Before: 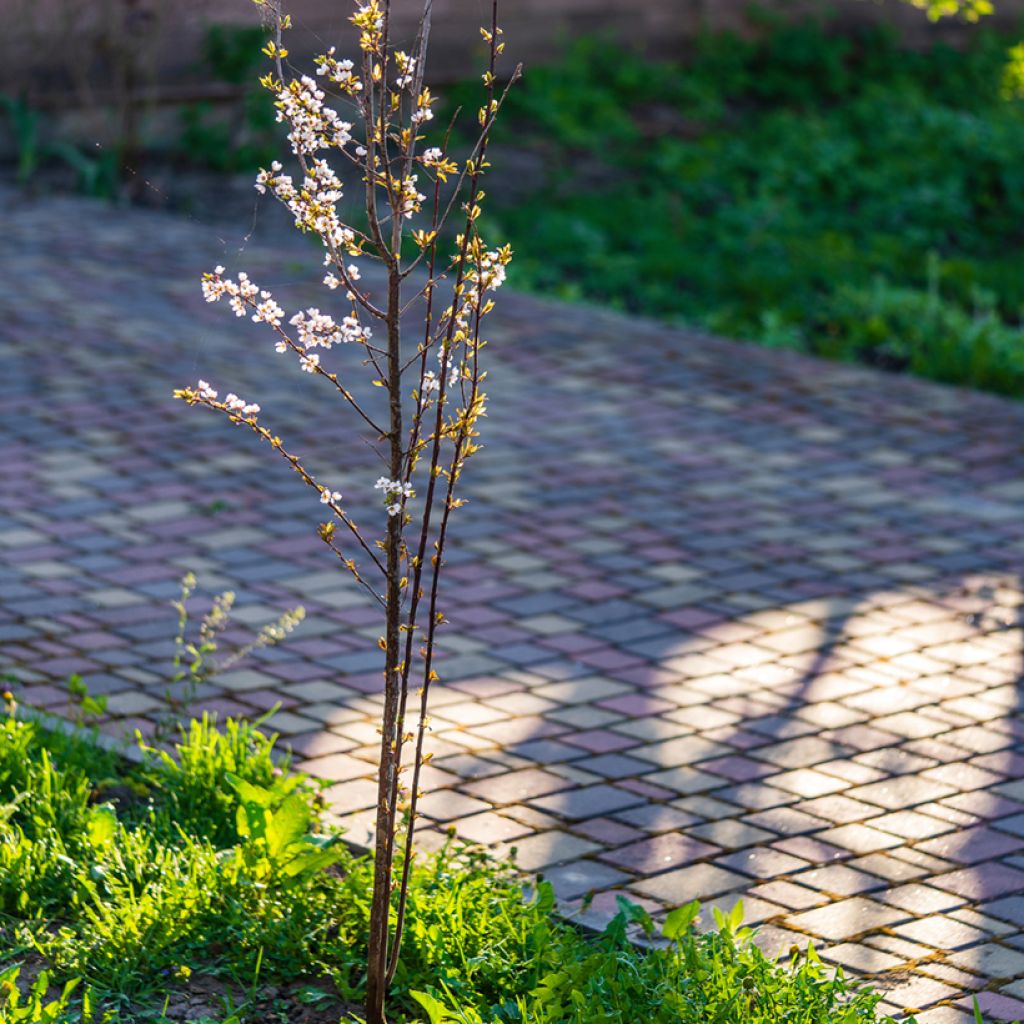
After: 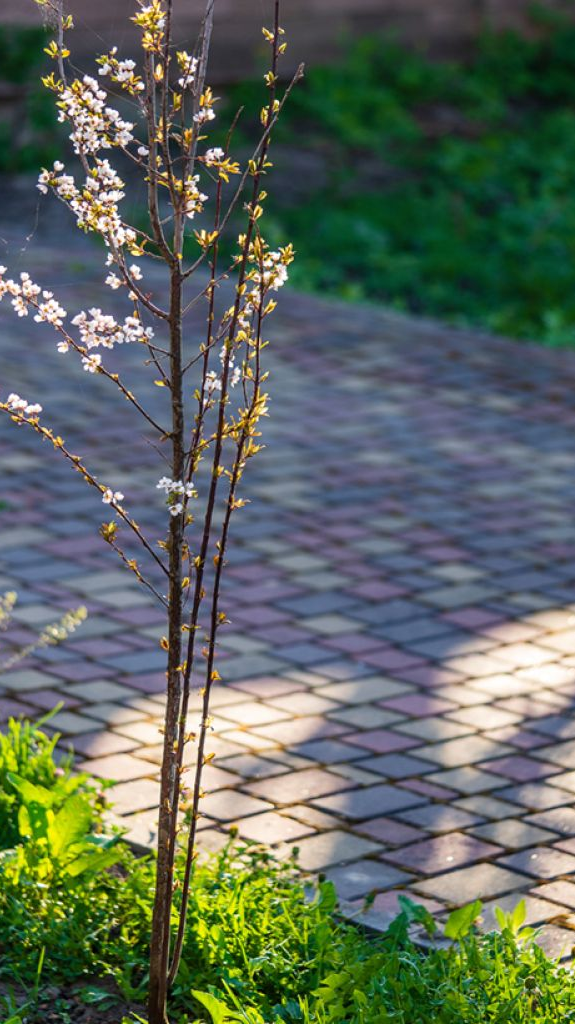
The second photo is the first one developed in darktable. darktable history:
crop: left 21.311%, right 22.455%
